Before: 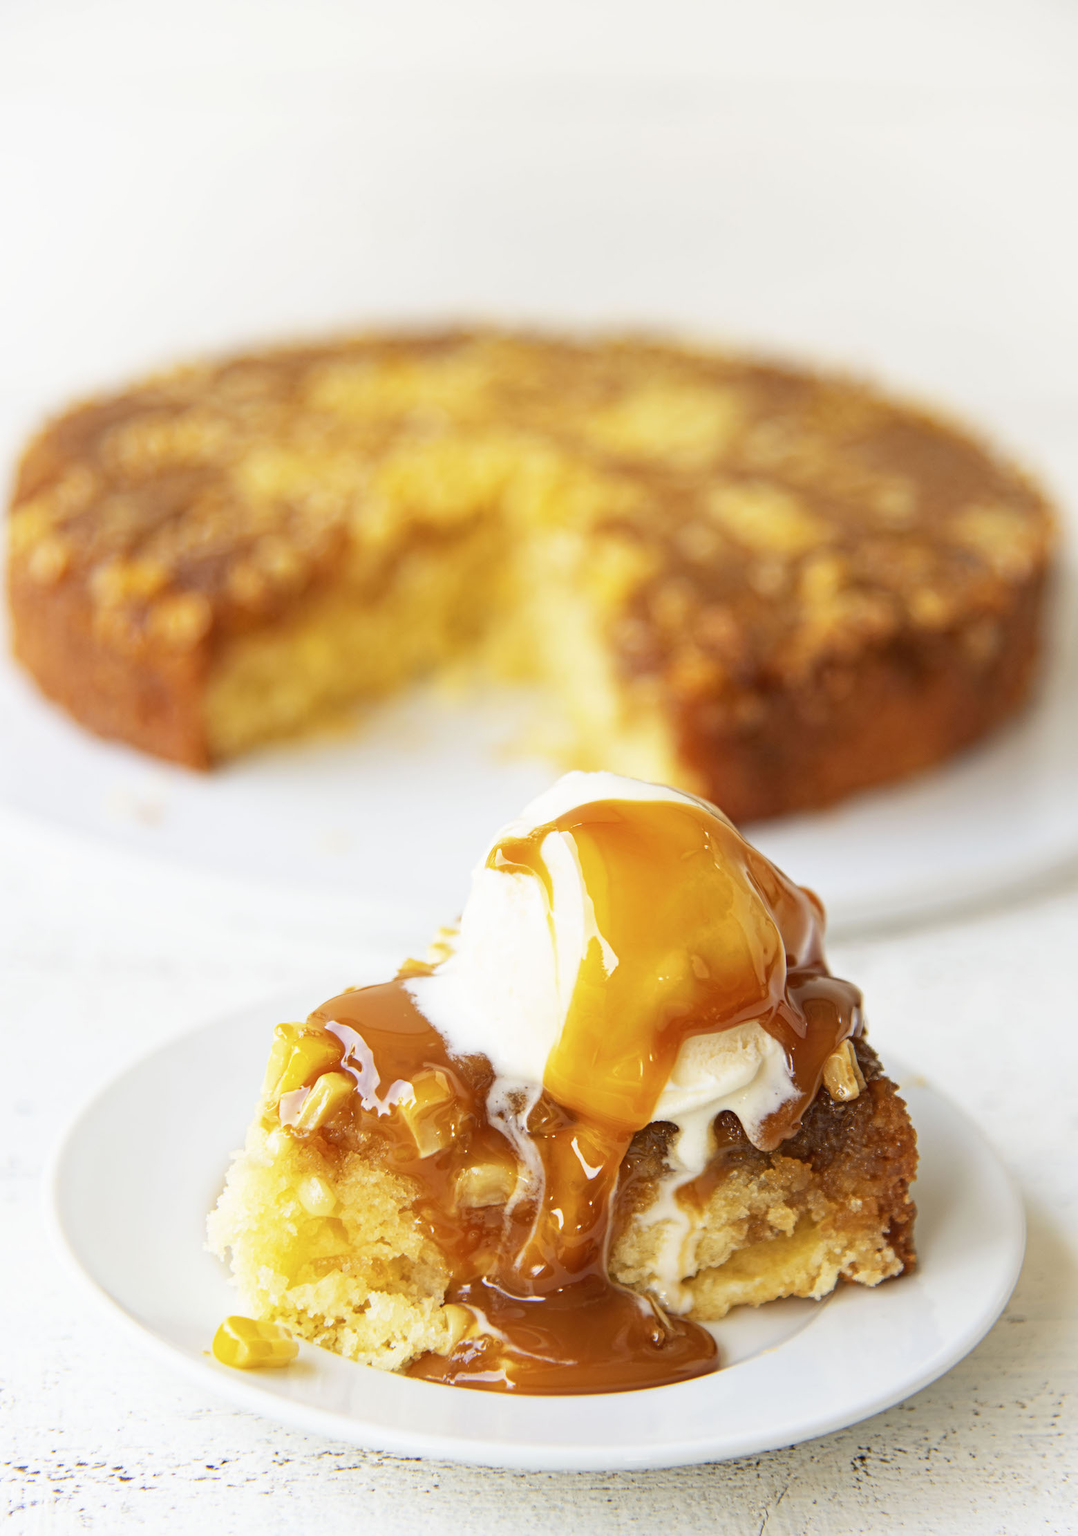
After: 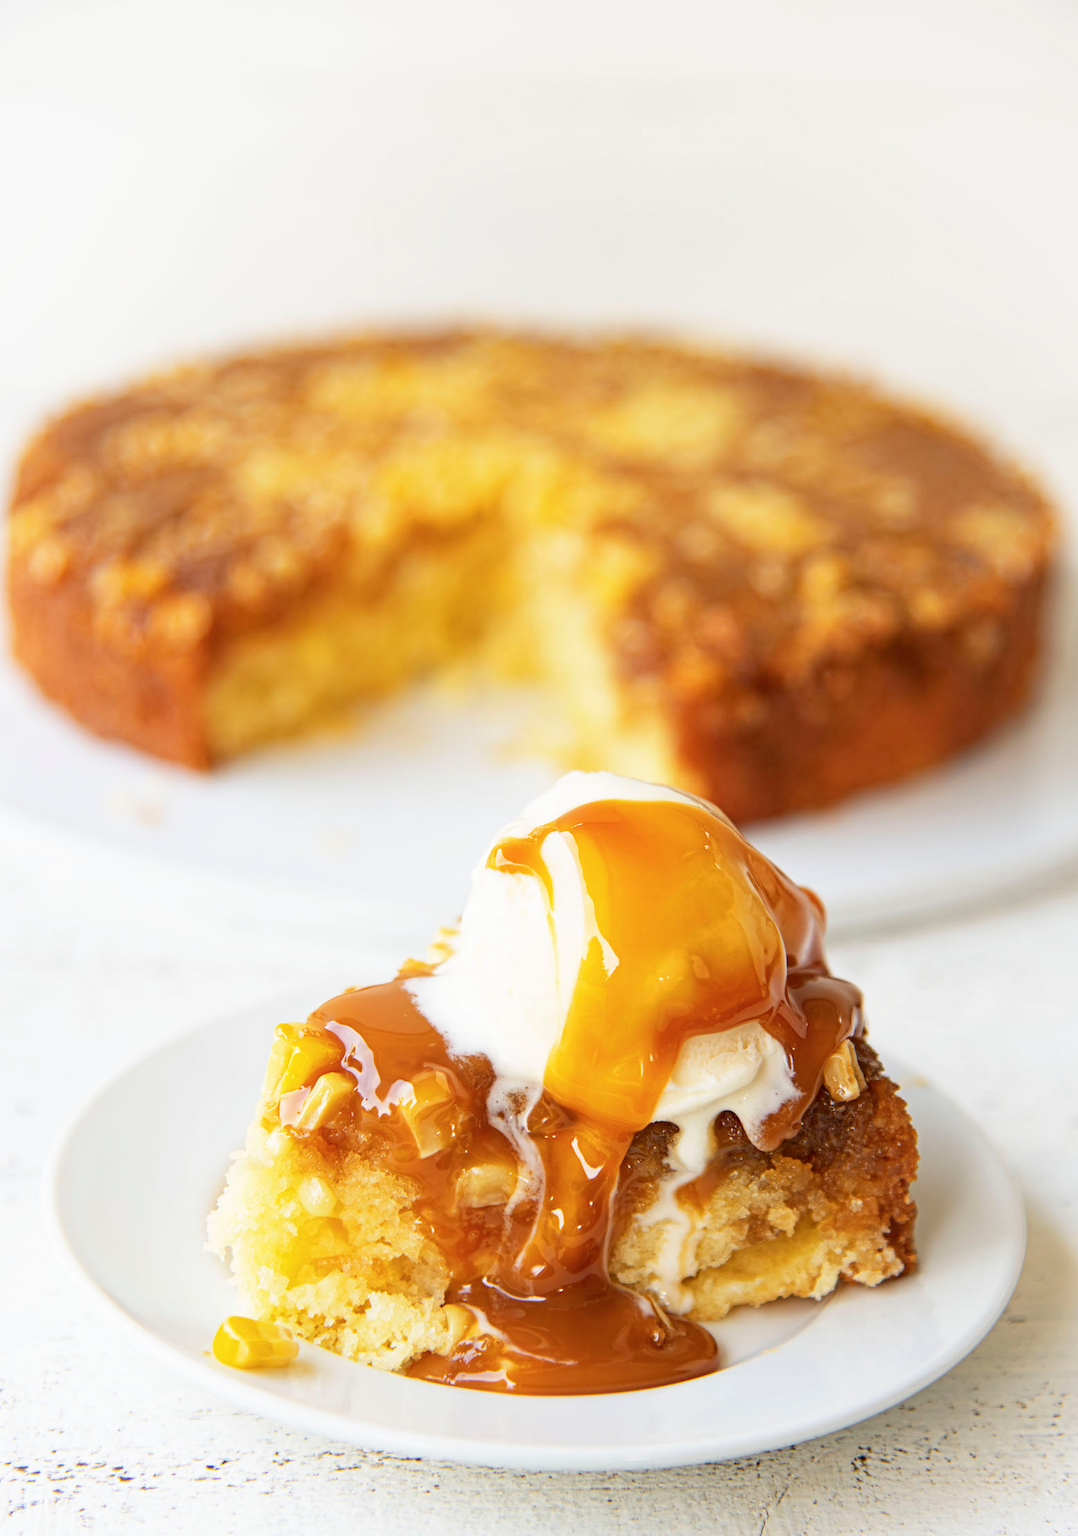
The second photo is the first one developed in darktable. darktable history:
color balance rgb: perceptual saturation grading › global saturation 0.319%
